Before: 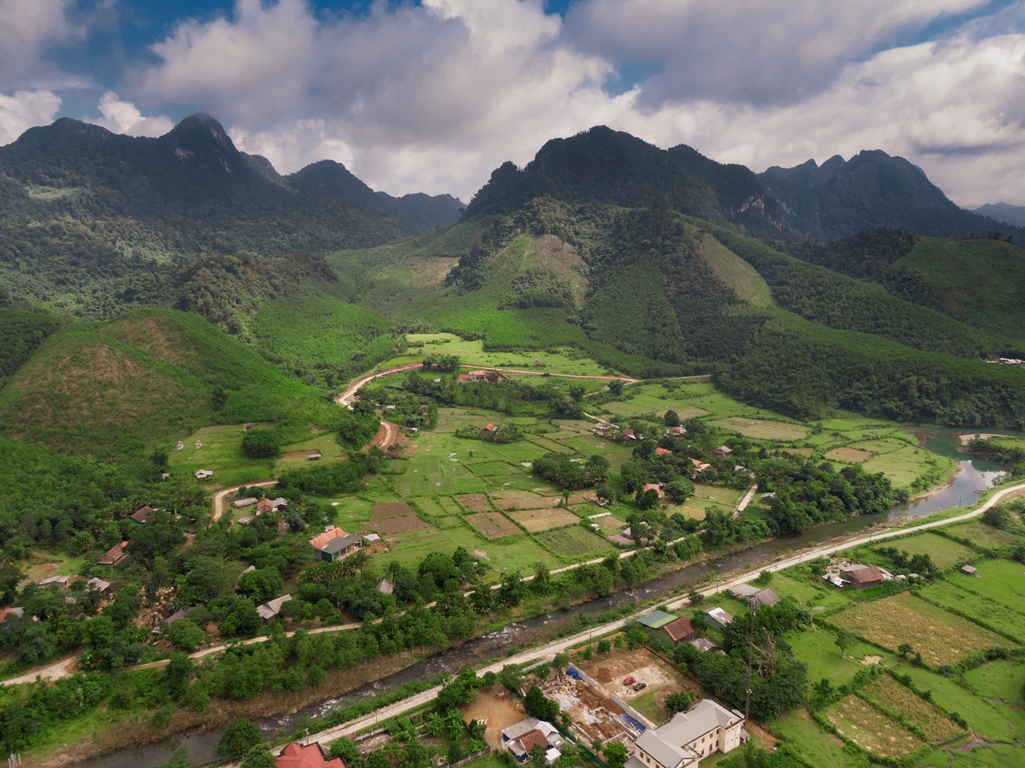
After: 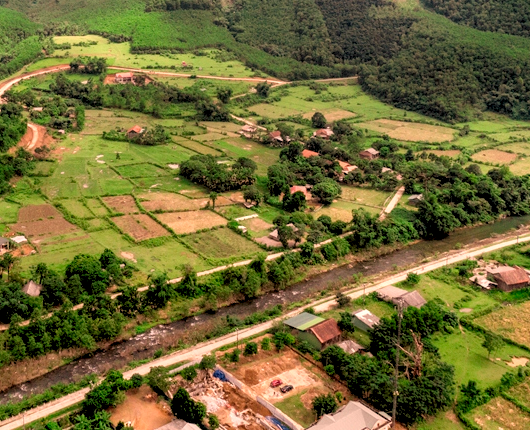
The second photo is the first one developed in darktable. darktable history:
white balance: red 1.127, blue 0.943
local contrast: highlights 60%, shadows 60%, detail 160%
tone equalizer: on, module defaults
crop: left 34.479%, top 38.822%, right 13.718%, bottom 5.172%
rgb levels: preserve colors sum RGB, levels [[0.038, 0.433, 0.934], [0, 0.5, 1], [0, 0.5, 1]]
